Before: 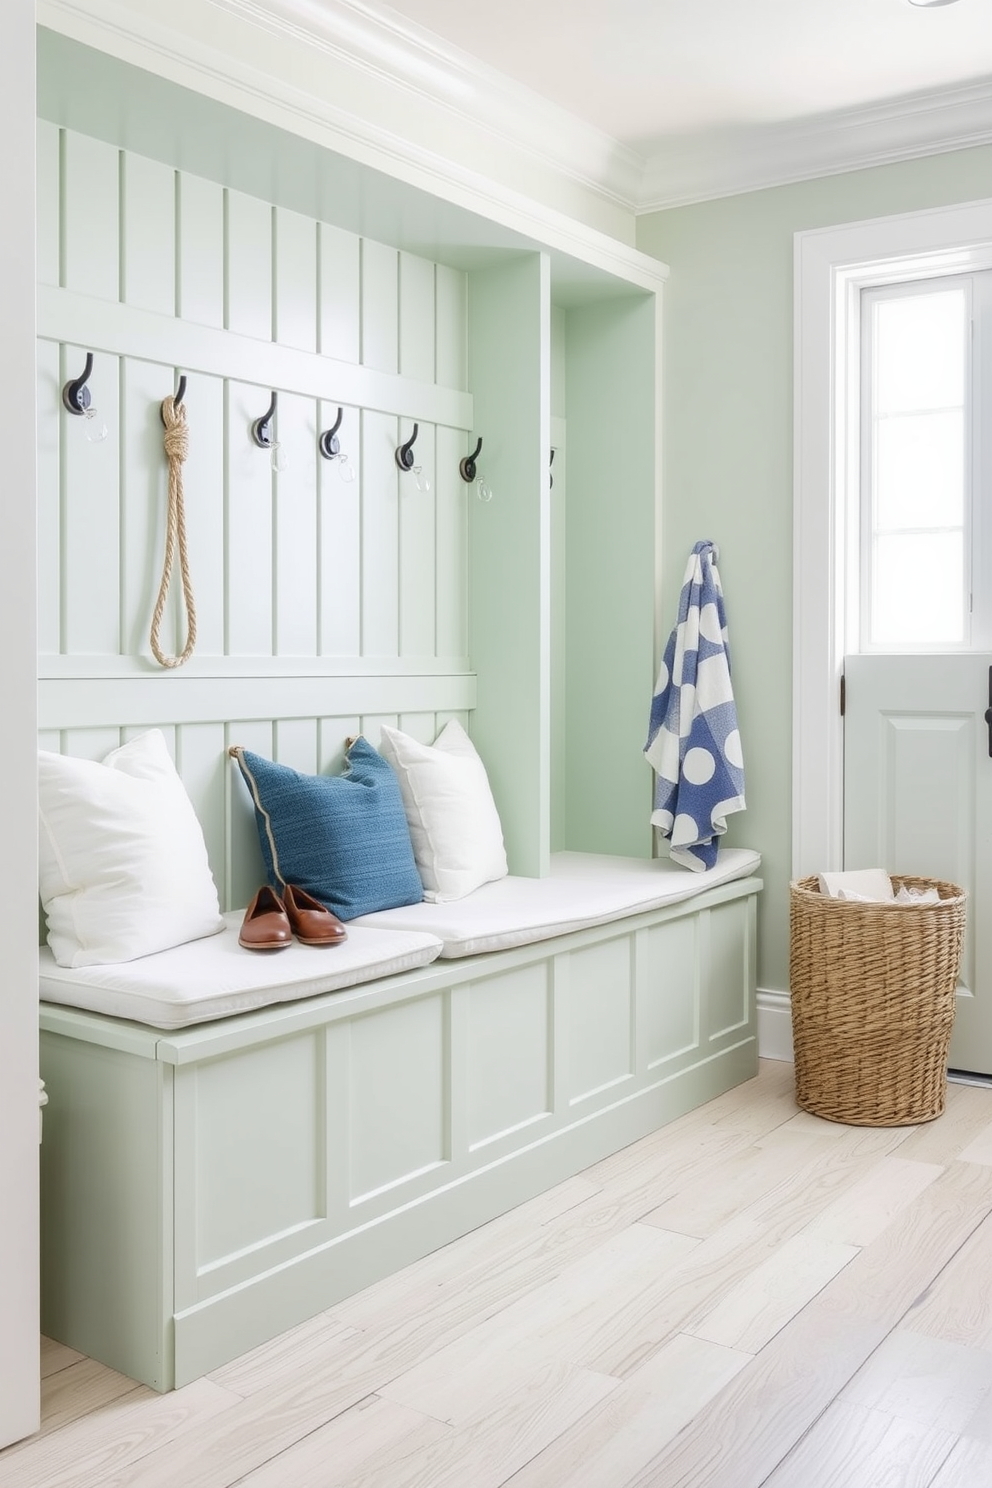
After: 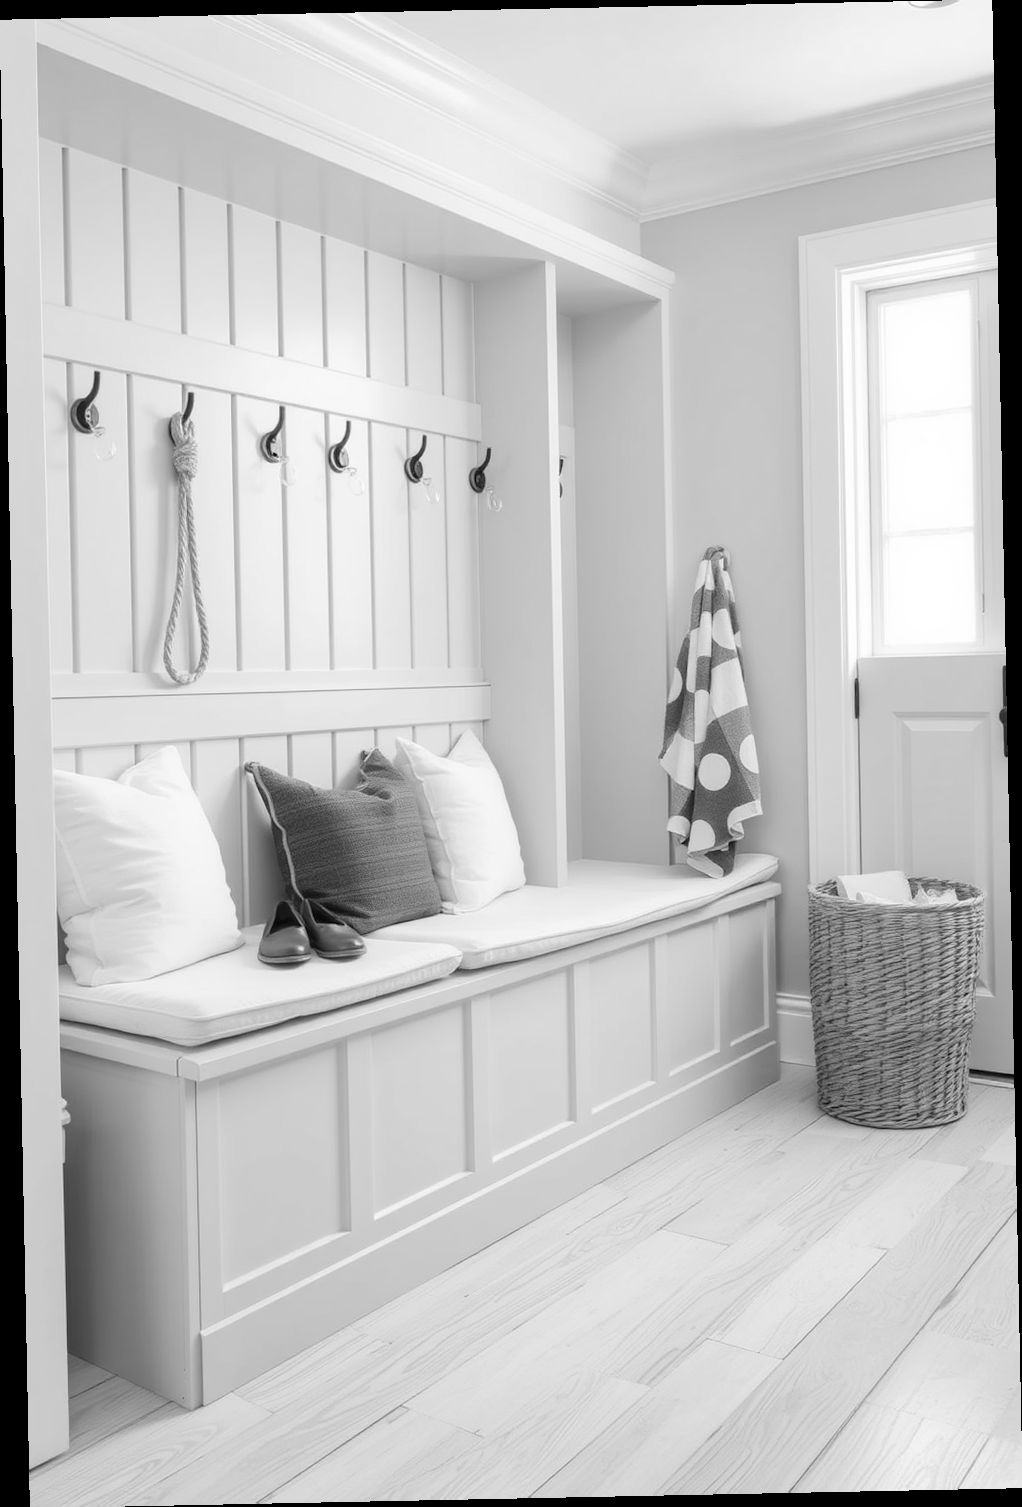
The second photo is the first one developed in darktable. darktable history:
tone equalizer: on, module defaults
monochrome: a 32, b 64, size 2.3, highlights 1
rotate and perspective: rotation -1.17°, automatic cropping off
